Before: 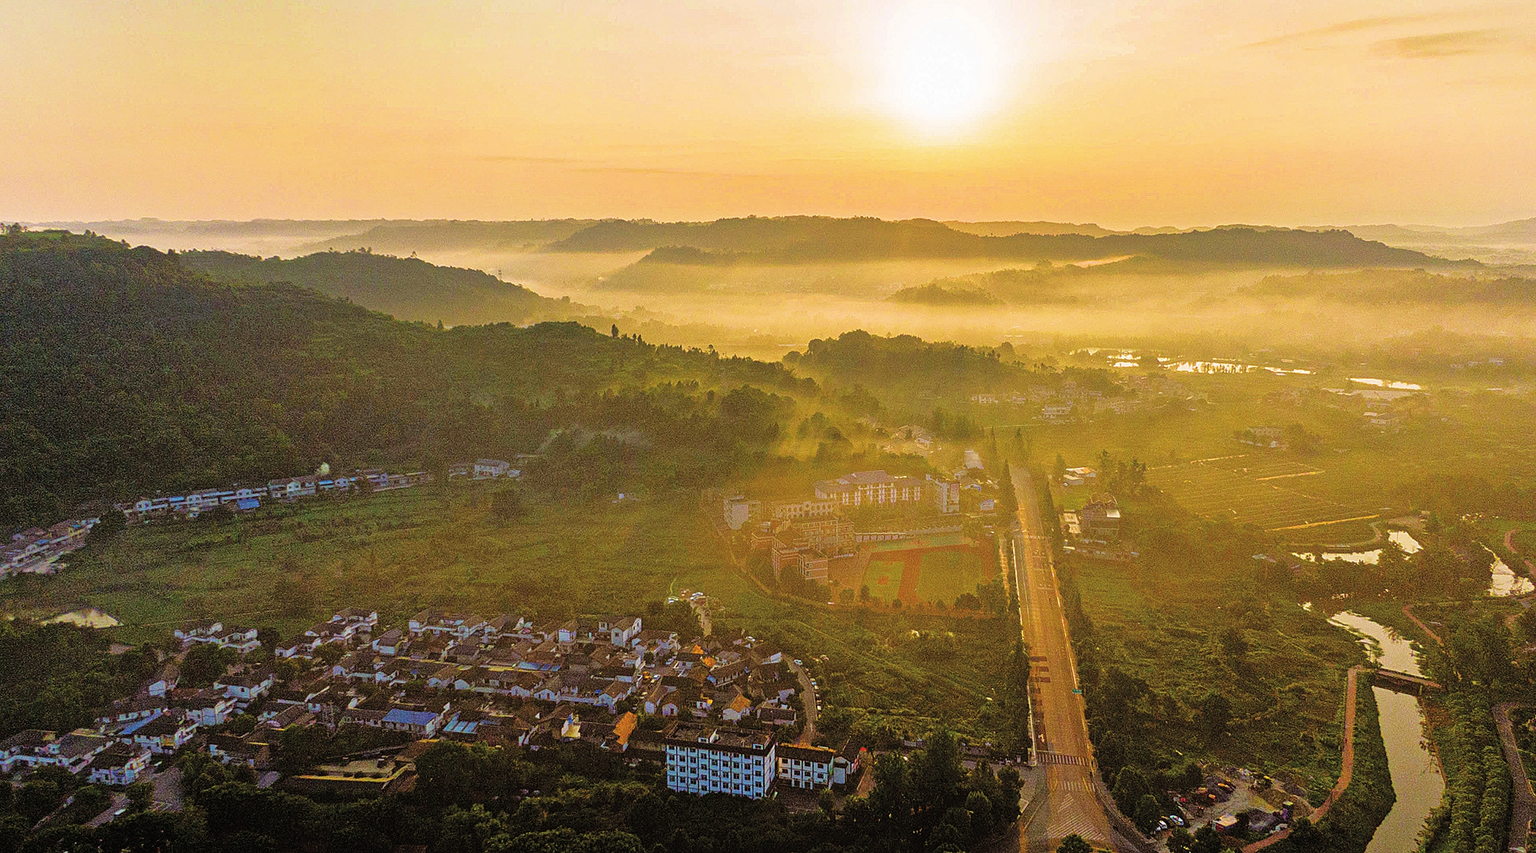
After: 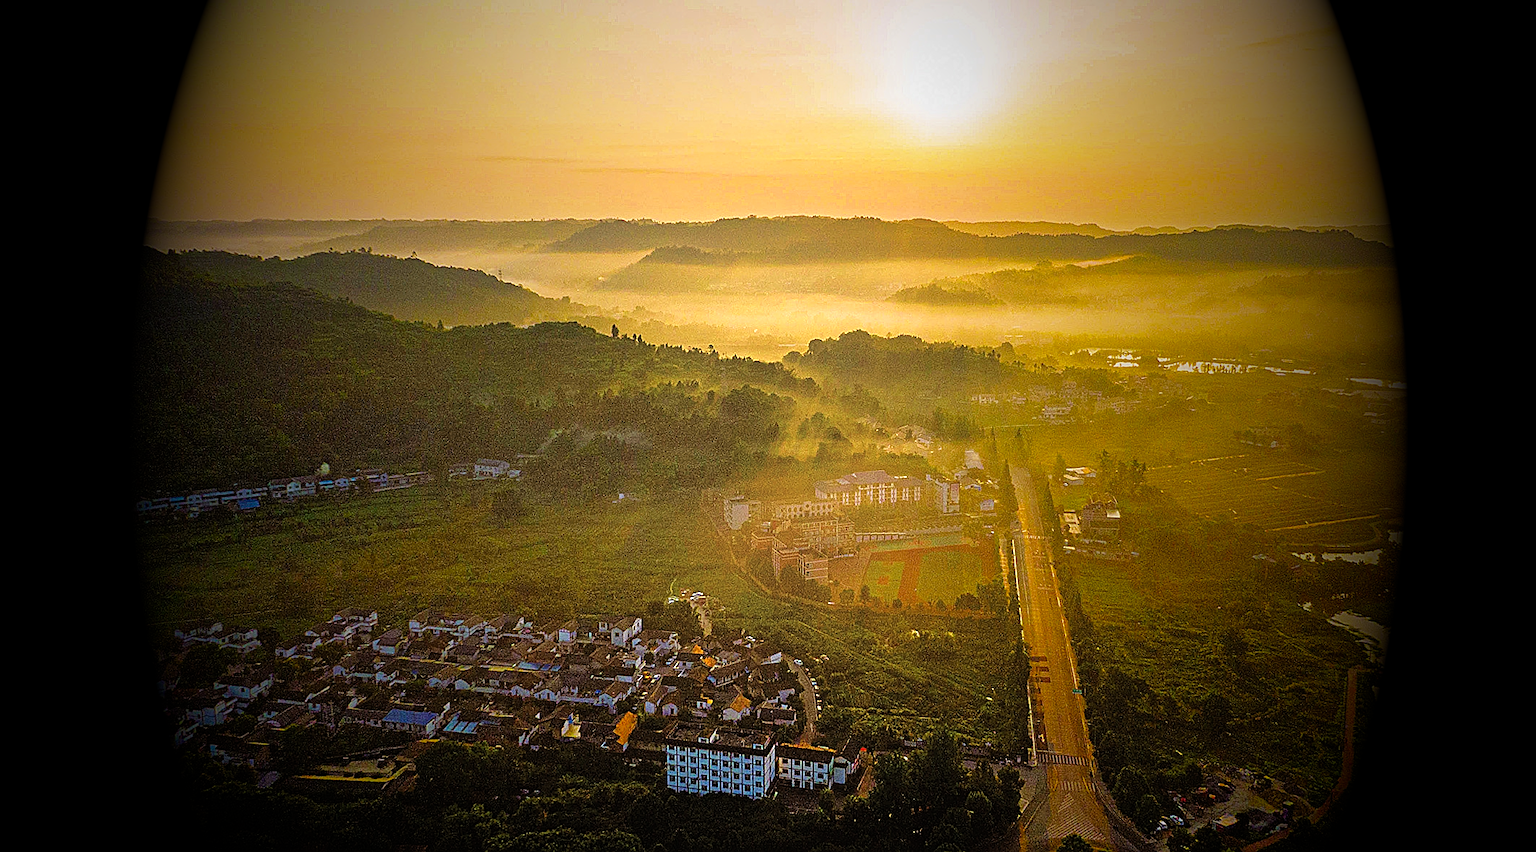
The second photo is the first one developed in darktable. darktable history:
tone equalizer: -8 EV -0.417 EV, -7 EV -0.389 EV, -6 EV -0.333 EV, -5 EV -0.222 EV, -3 EV 0.222 EV, -2 EV 0.333 EV, -1 EV 0.389 EV, +0 EV 0.417 EV, edges refinement/feathering 500, mask exposure compensation -1.25 EV, preserve details no
vignetting: fall-off start 15.9%, fall-off radius 100%, brightness -1, saturation 0.5, width/height ratio 0.719
sharpen: on, module defaults
